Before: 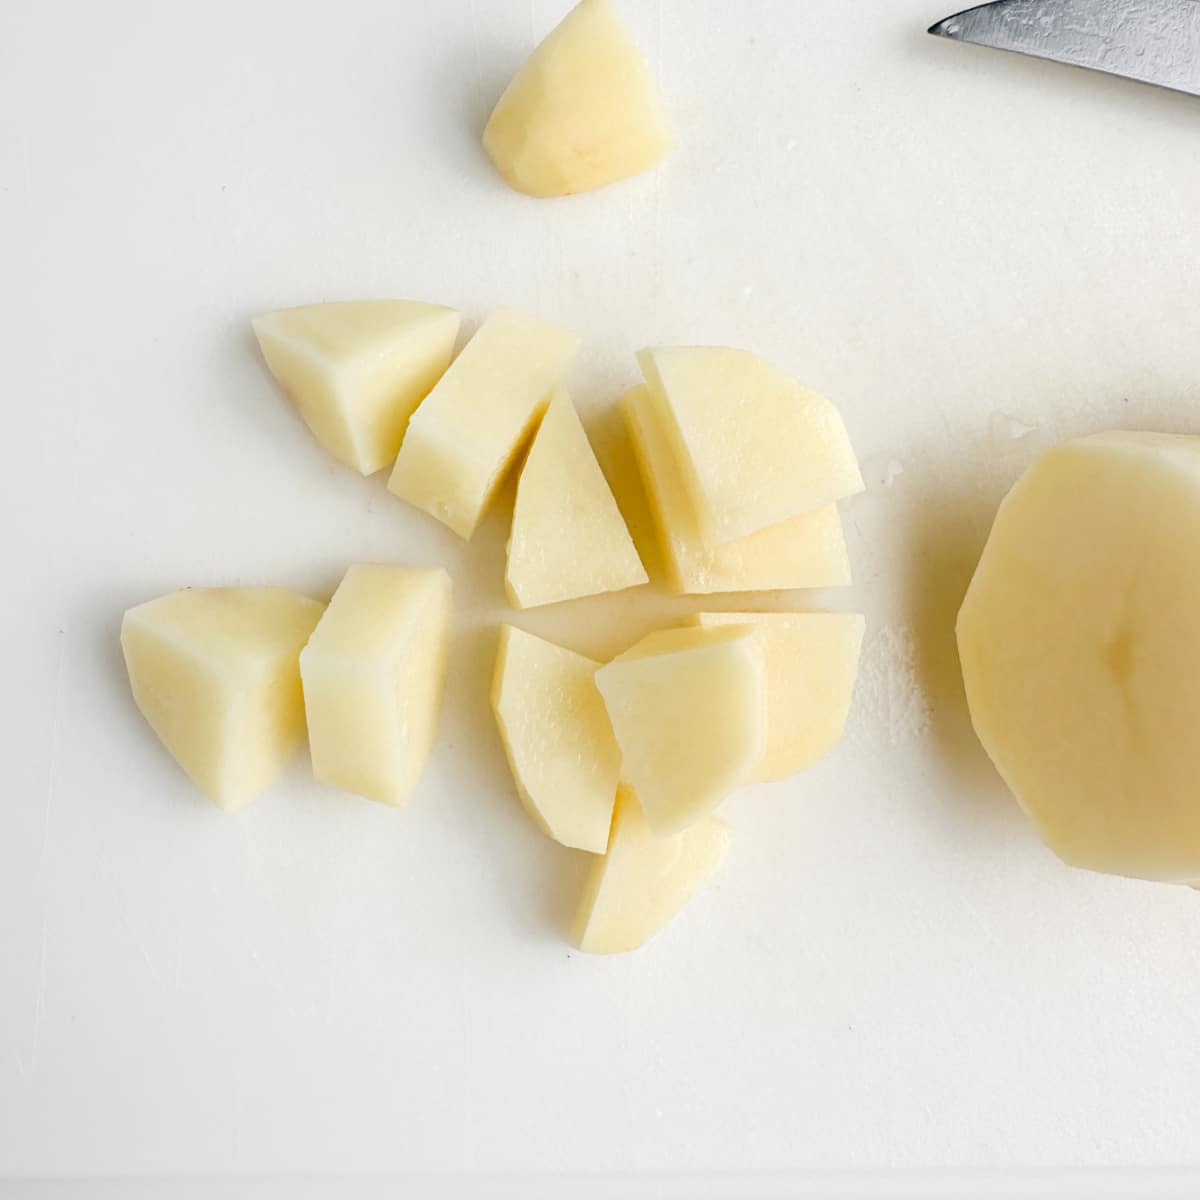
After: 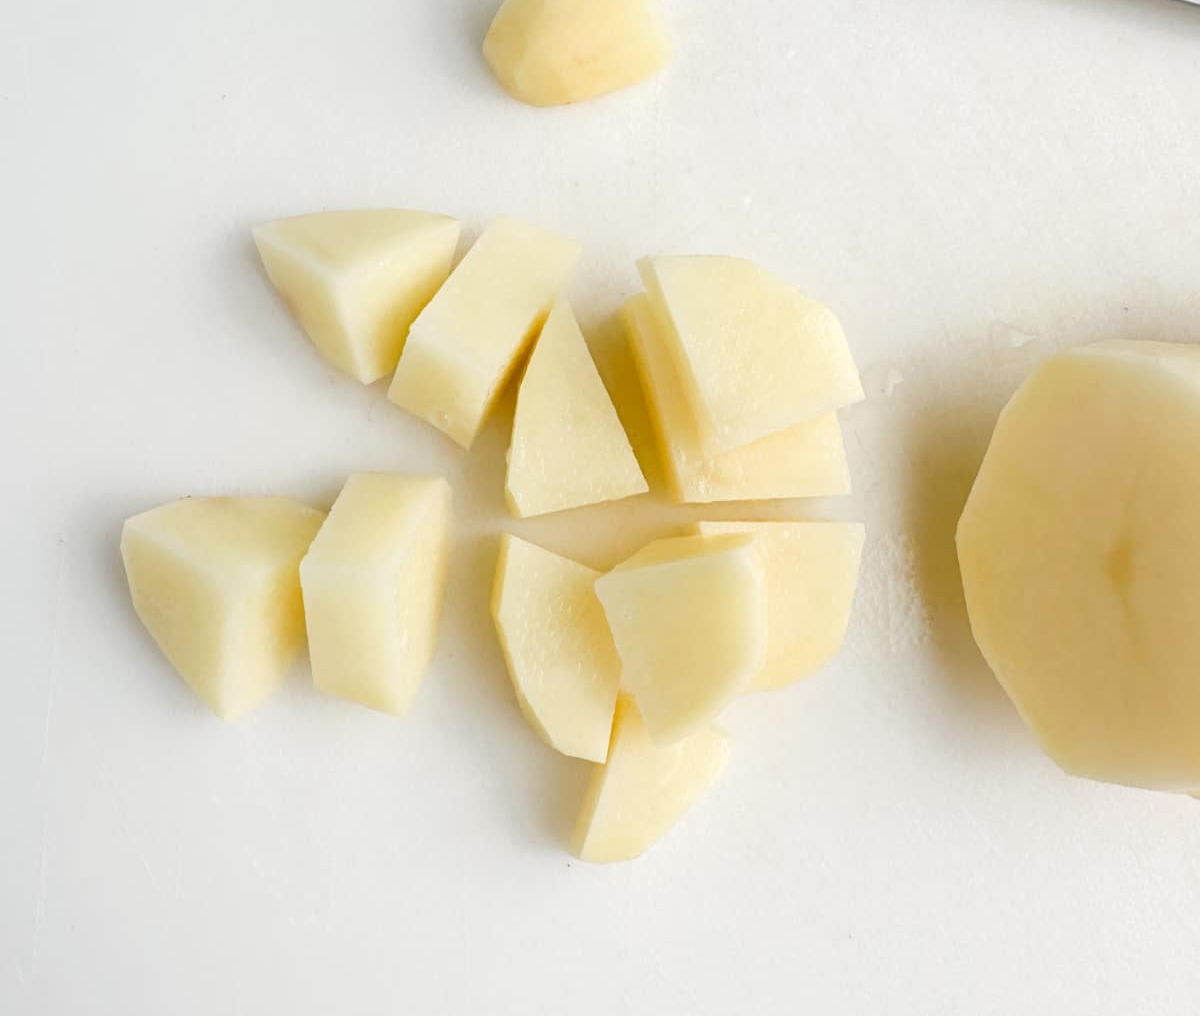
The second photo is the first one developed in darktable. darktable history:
crop: top 7.597%, bottom 7.688%
levels: levels [0.016, 0.5, 0.996]
